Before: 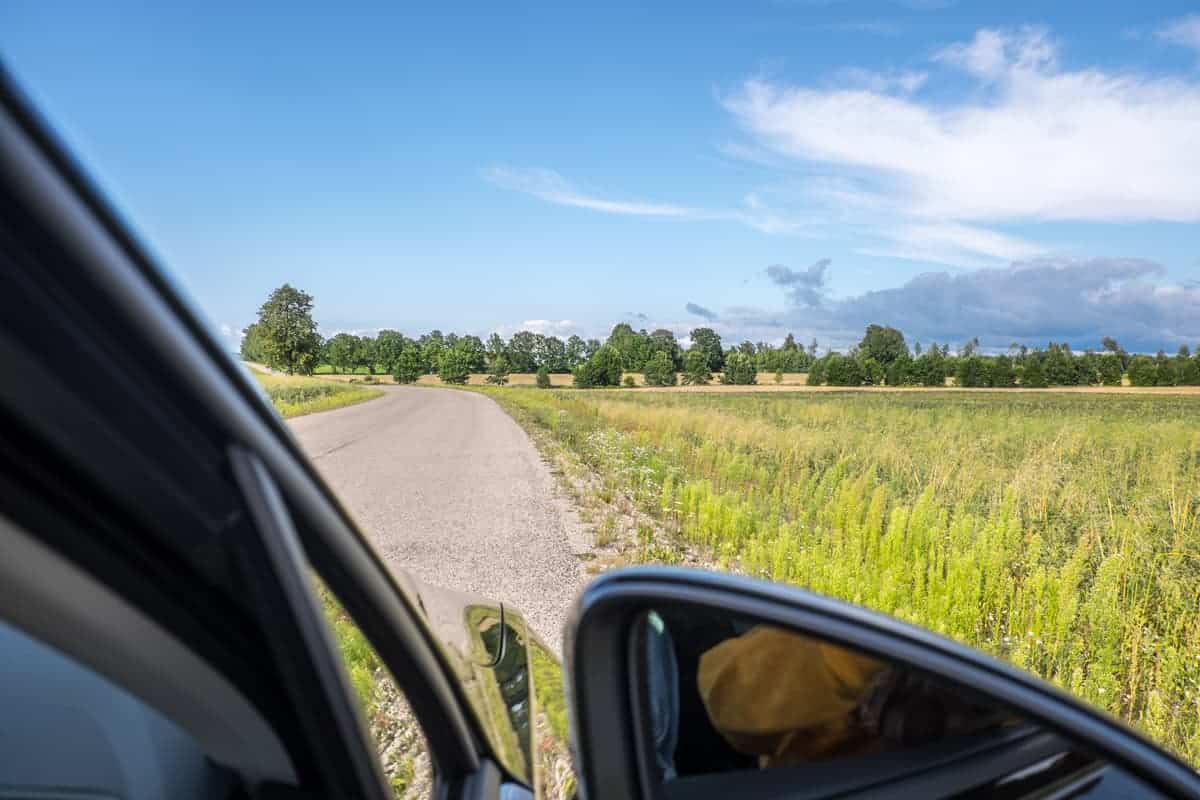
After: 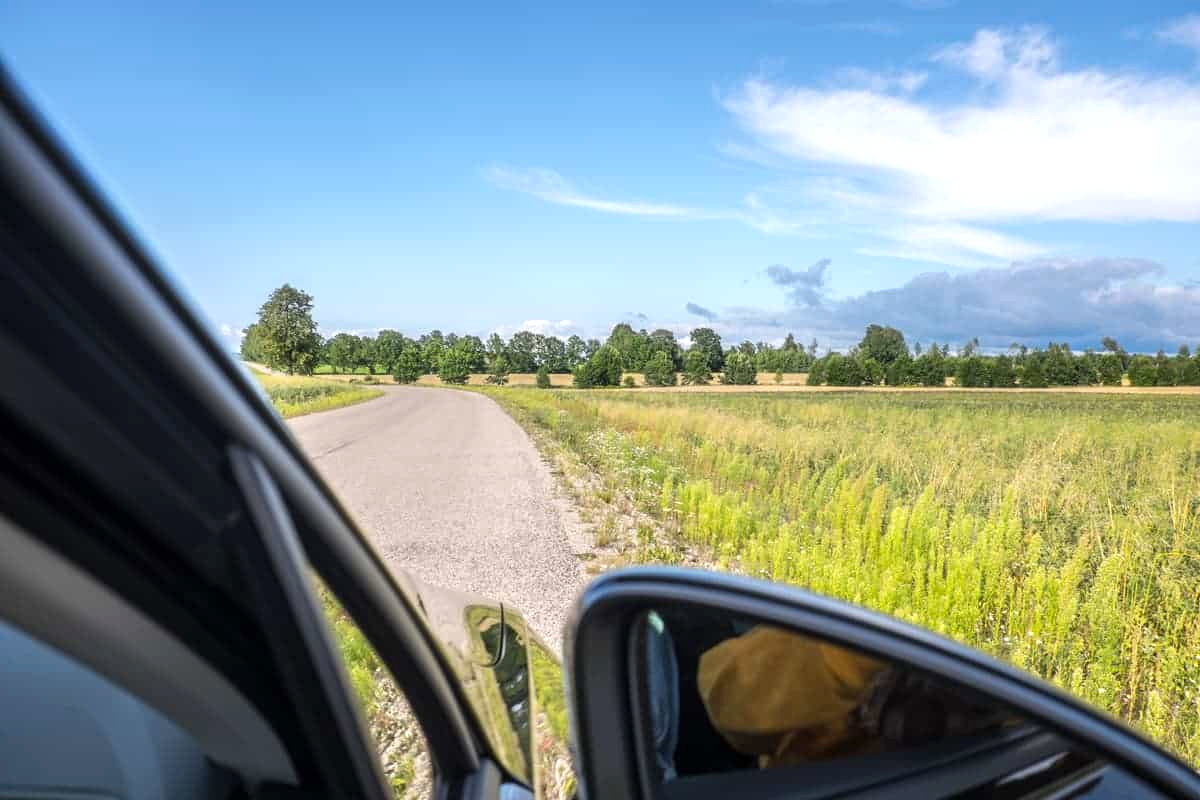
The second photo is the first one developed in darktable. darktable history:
exposure: exposure 0.245 EV, compensate highlight preservation false
